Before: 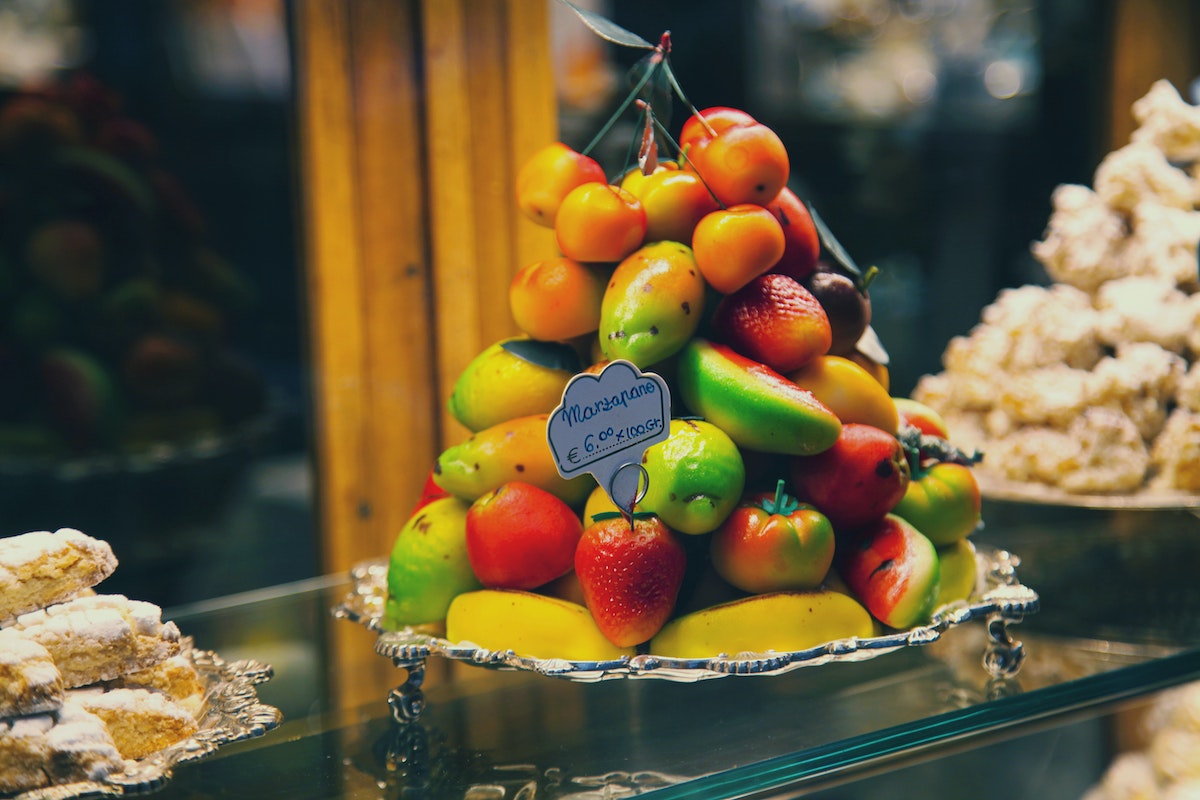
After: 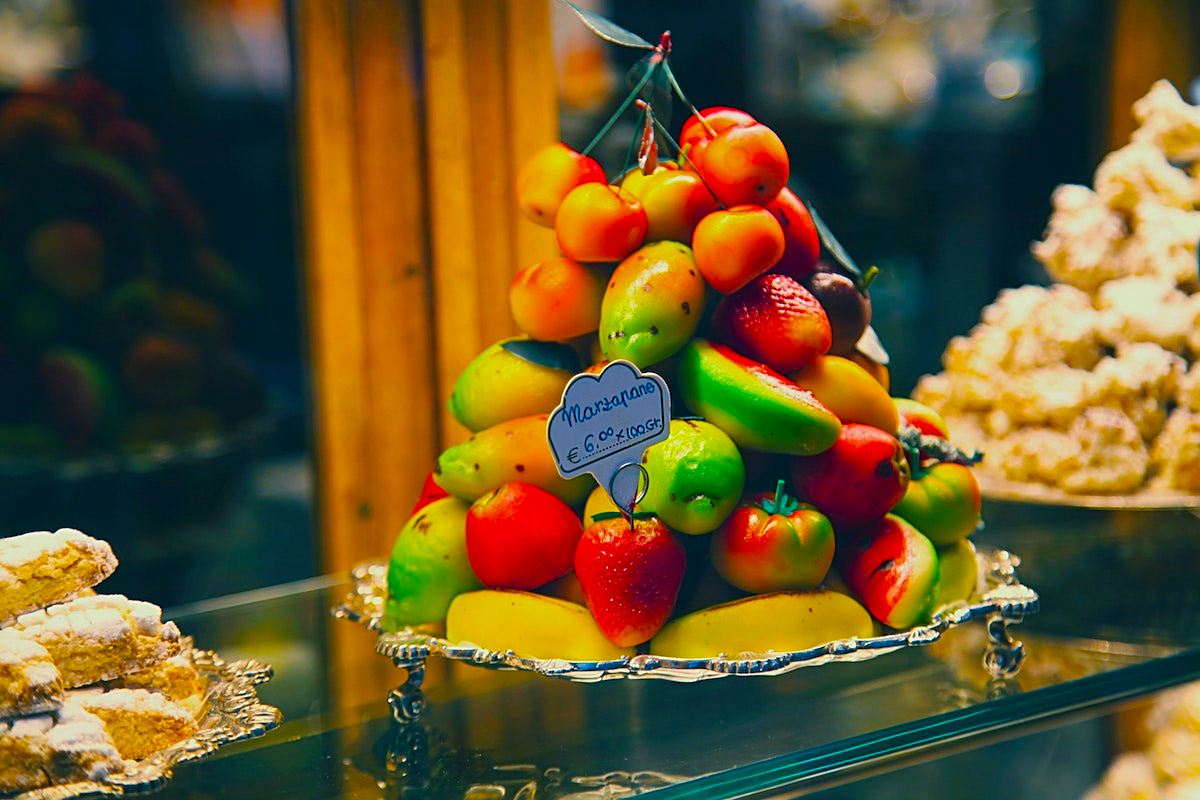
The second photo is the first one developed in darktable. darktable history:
color balance rgb: linear chroma grading › global chroma -1.248%, perceptual saturation grading › global saturation 39.613%
color calibration: illuminant same as pipeline (D50), adaptation none (bypass), x 0.333, y 0.334, temperature 5008.39 K, gamut compression 1.73
sharpen: on, module defaults
color correction: highlights b* 0.01, saturation 1.31
